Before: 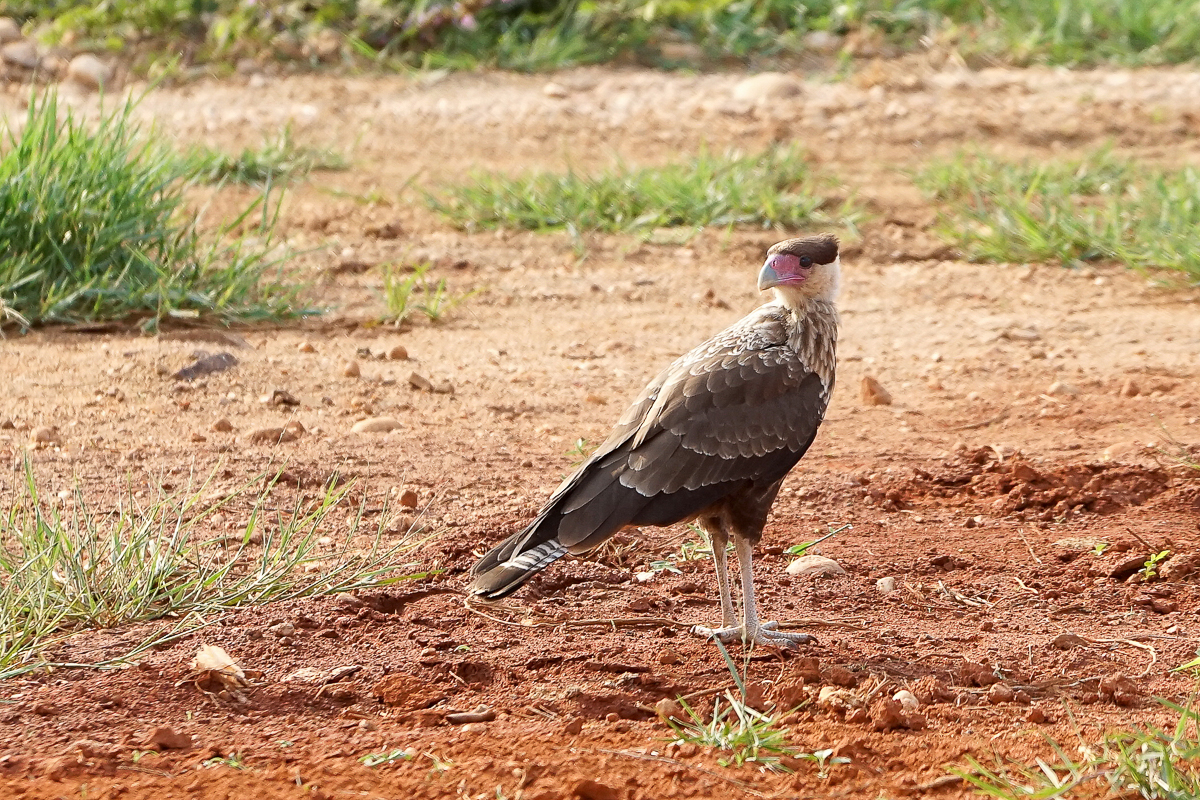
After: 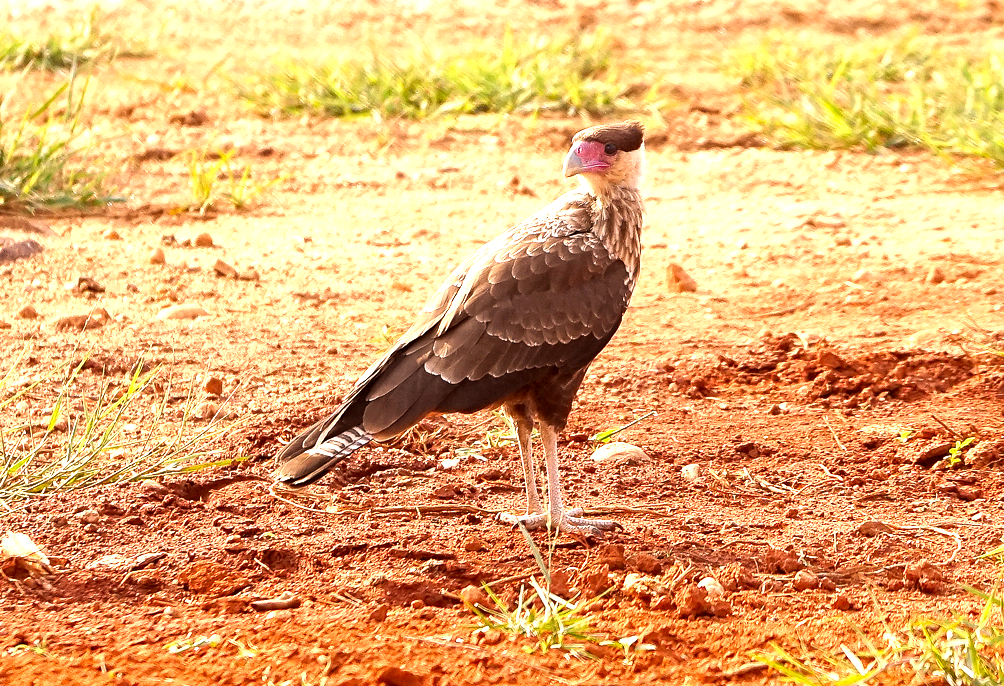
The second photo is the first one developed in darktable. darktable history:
exposure: black level correction 0, exposure 0.877 EV, compensate exposure bias true, compensate highlight preservation false
crop: left 16.315%, top 14.246%
local contrast: highlights 100%, shadows 100%, detail 120%, midtone range 0.2
color correction: highlights a* 11.96, highlights b* 11.58
rgb levels: mode RGB, independent channels, levels [[0, 0.5, 1], [0, 0.521, 1], [0, 0.536, 1]]
